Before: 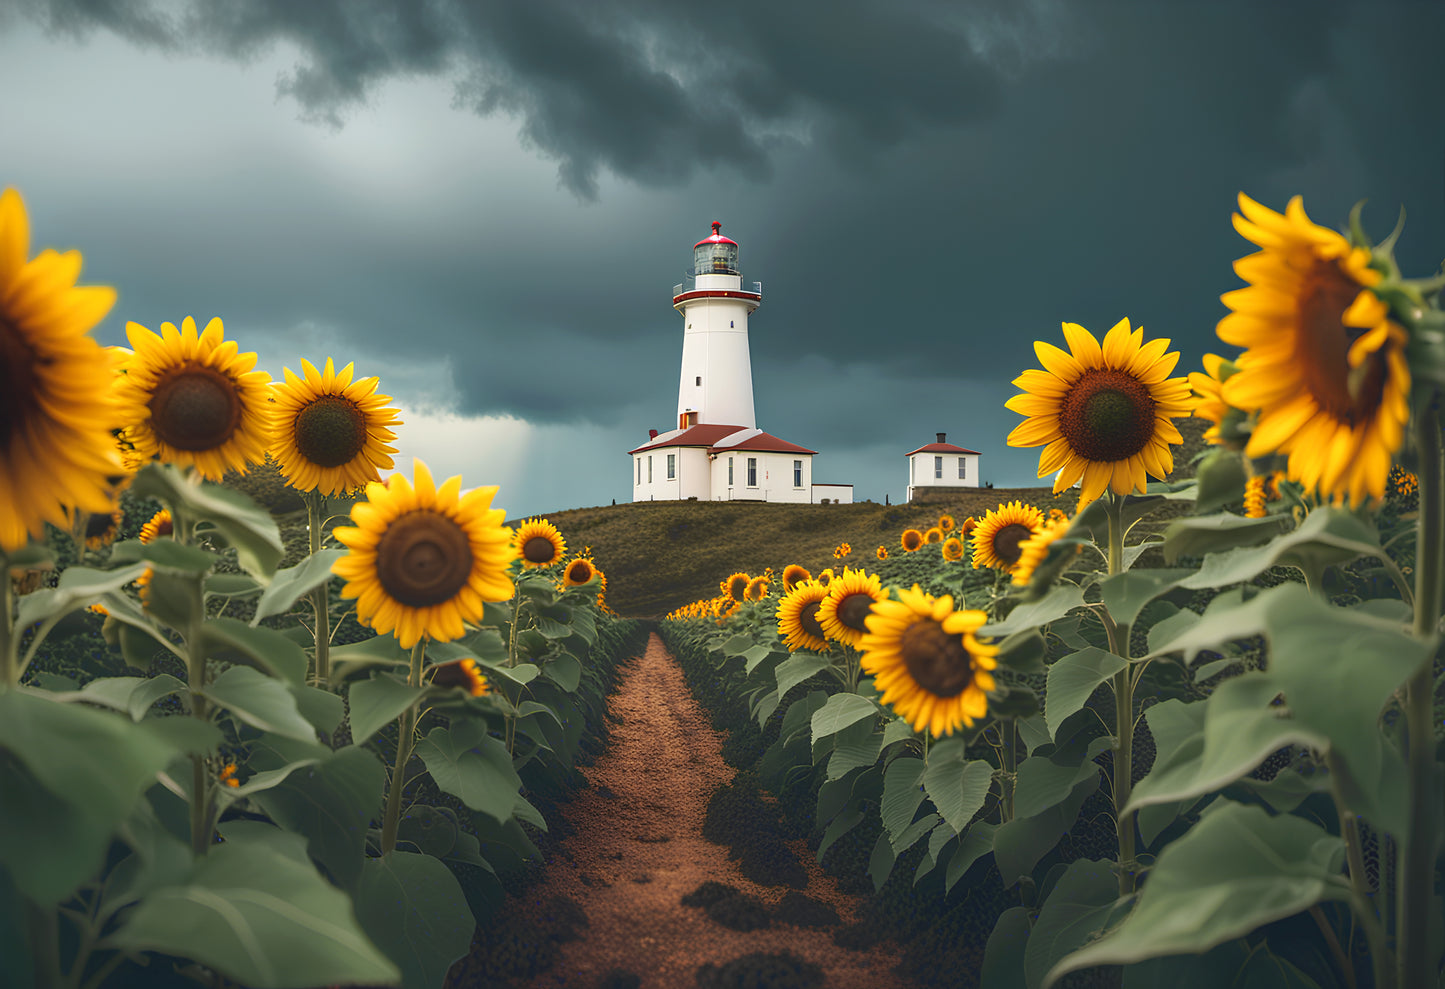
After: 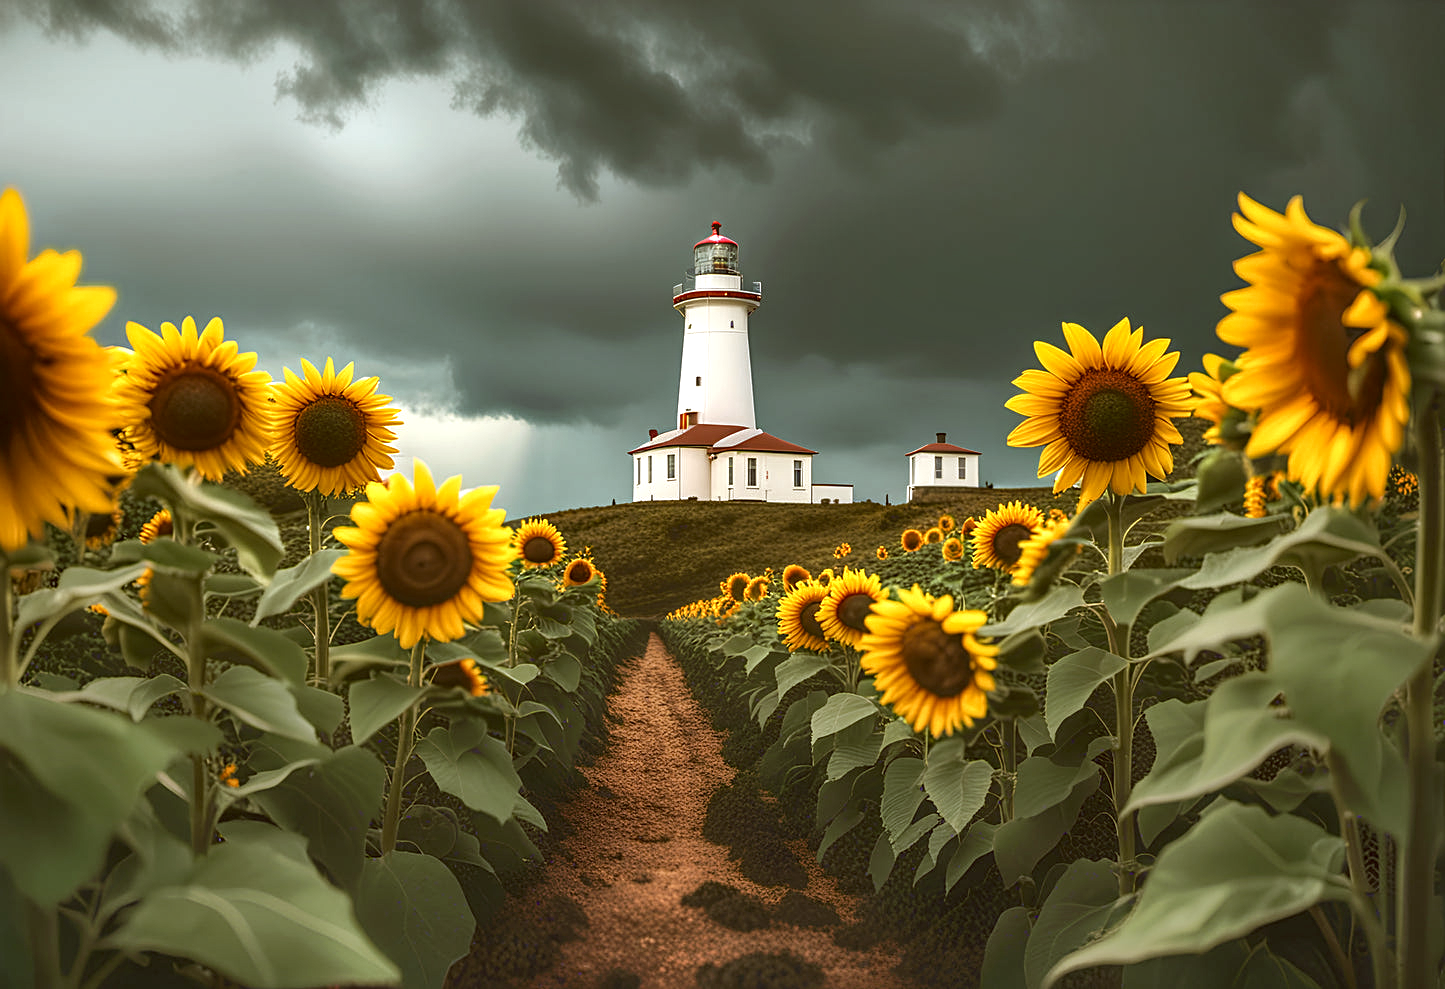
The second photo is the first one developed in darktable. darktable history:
tone equalizer: -8 EV 0 EV, -7 EV 0.002 EV, -6 EV -0.005 EV, -5 EV -0.008 EV, -4 EV -0.068 EV, -3 EV -0.201 EV, -2 EV -0.293 EV, -1 EV 0.082 EV, +0 EV 0.312 EV, smoothing diameter 24.96%, edges refinement/feathering 6.1, preserve details guided filter
local contrast: detail 130%
color correction: highlights a* -0.392, highlights b* 0.152, shadows a* 5.14, shadows b* 20.55
shadows and highlights: shadows 48, highlights -40.62, soften with gaussian
exposure: compensate exposure bias true, compensate highlight preservation false
sharpen: radius 2.497, amount 0.328
